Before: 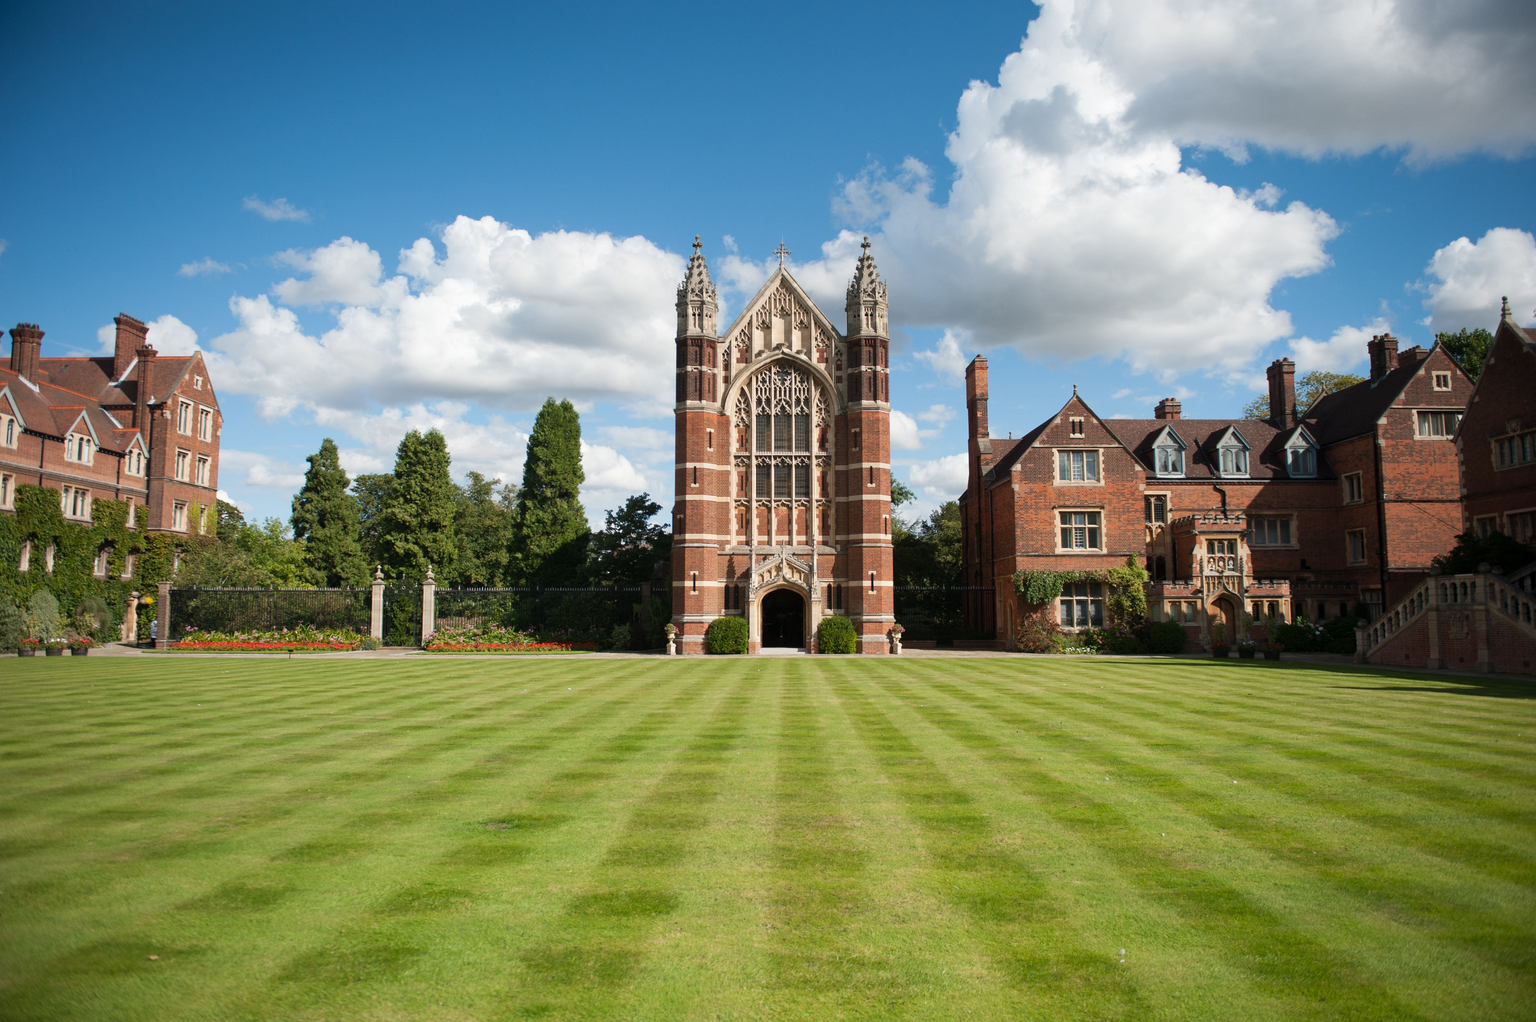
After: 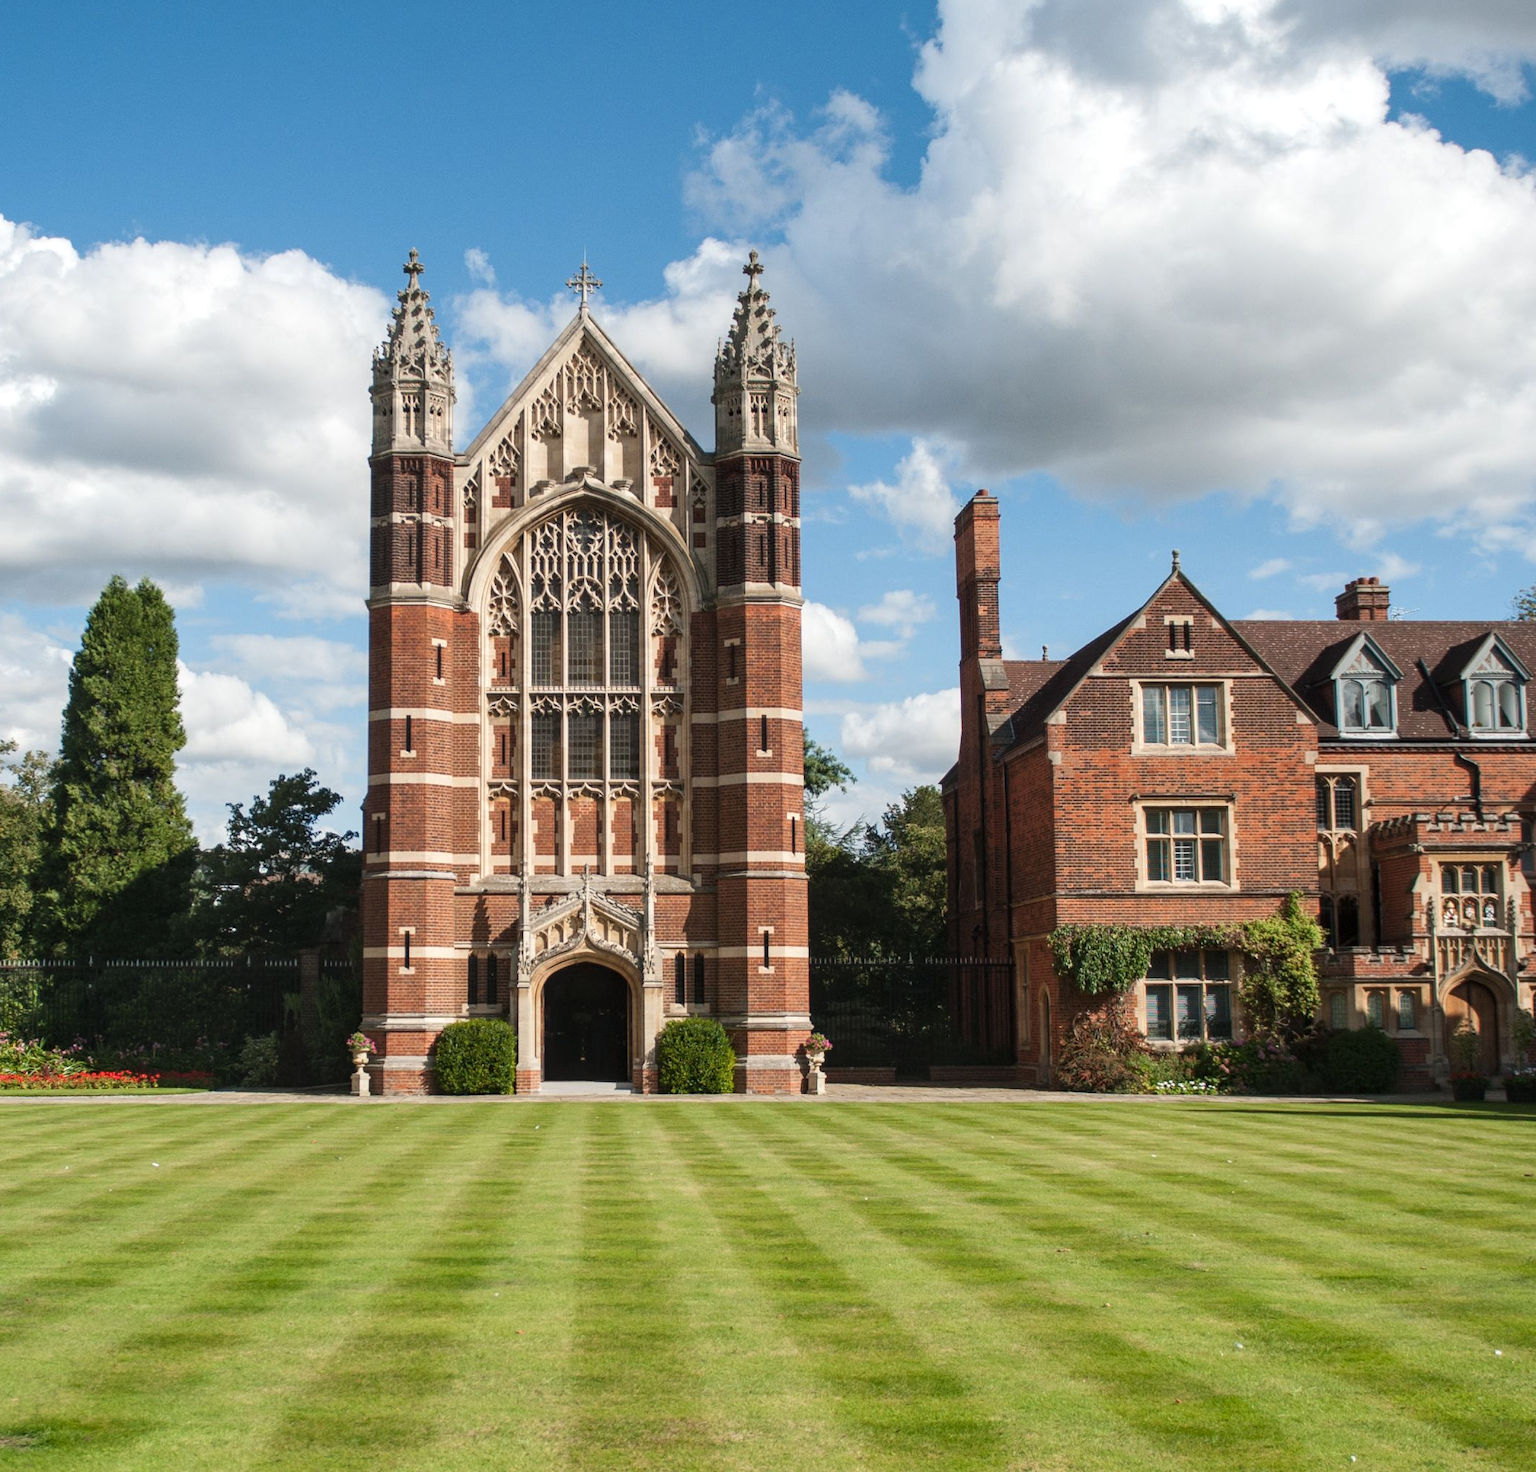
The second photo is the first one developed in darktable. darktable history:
local contrast: on, module defaults
exposure: black level correction -0.003, exposure 0.04 EV, compensate highlight preservation false
crop: left 32.075%, top 10.976%, right 18.355%, bottom 17.596%
